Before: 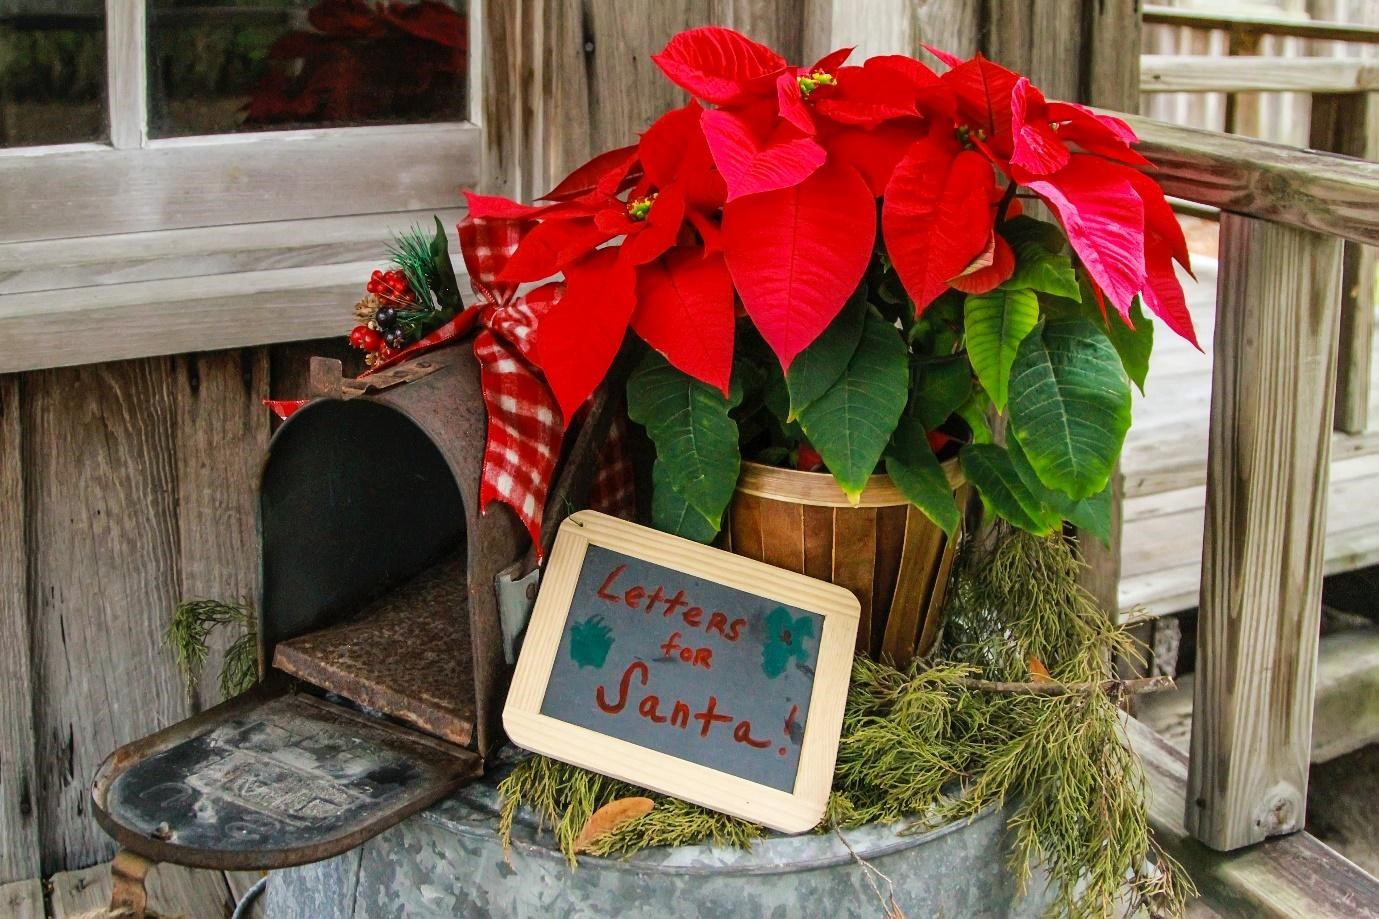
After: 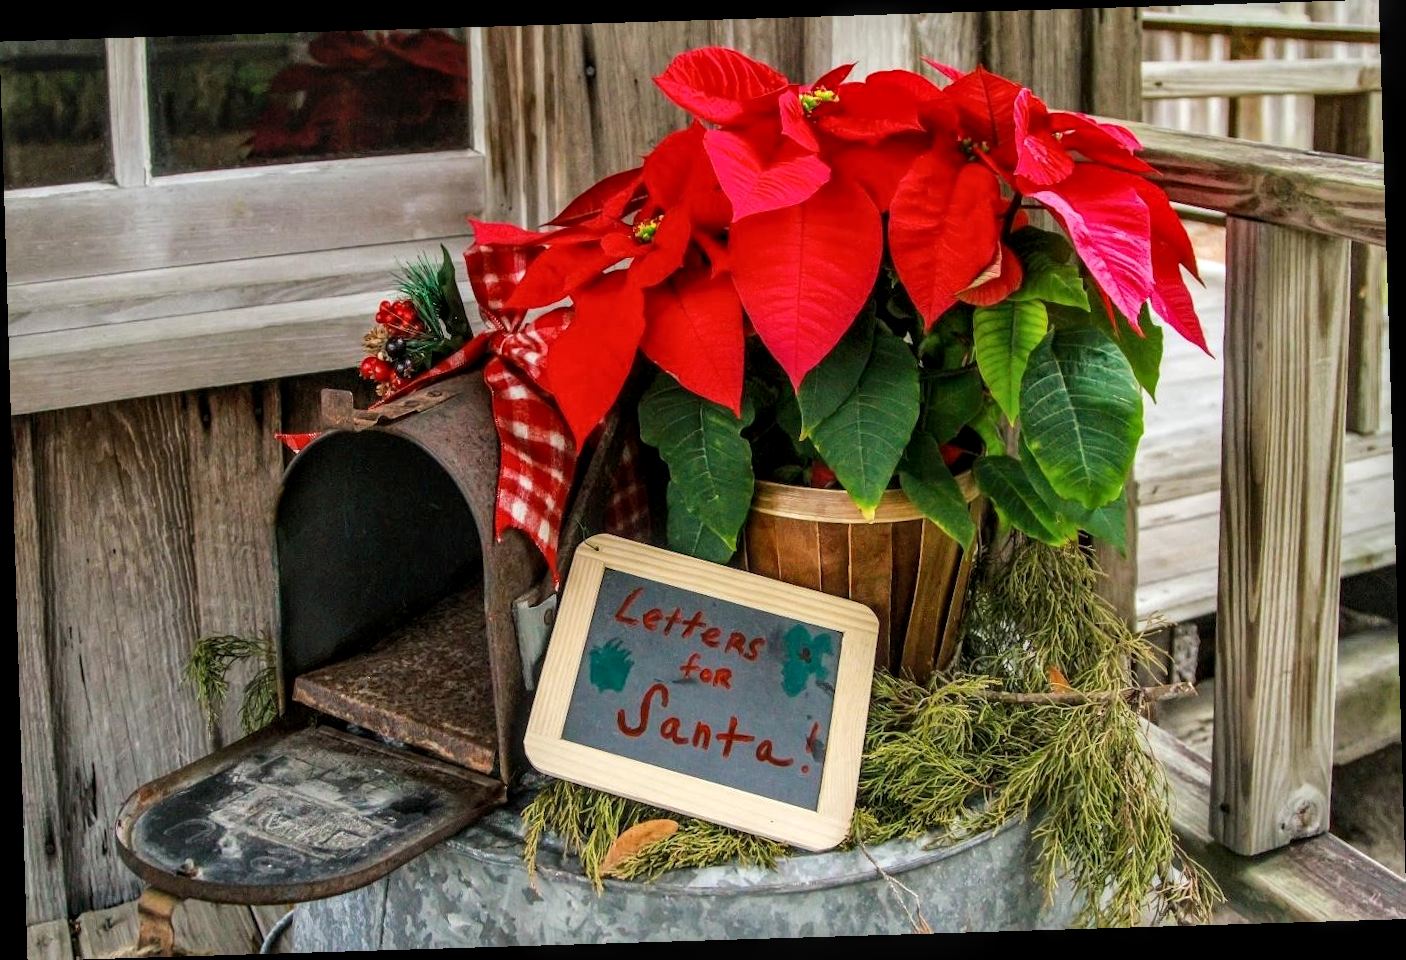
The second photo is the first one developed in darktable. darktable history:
local contrast: detail 130%
rotate and perspective: rotation -1.75°, automatic cropping off
